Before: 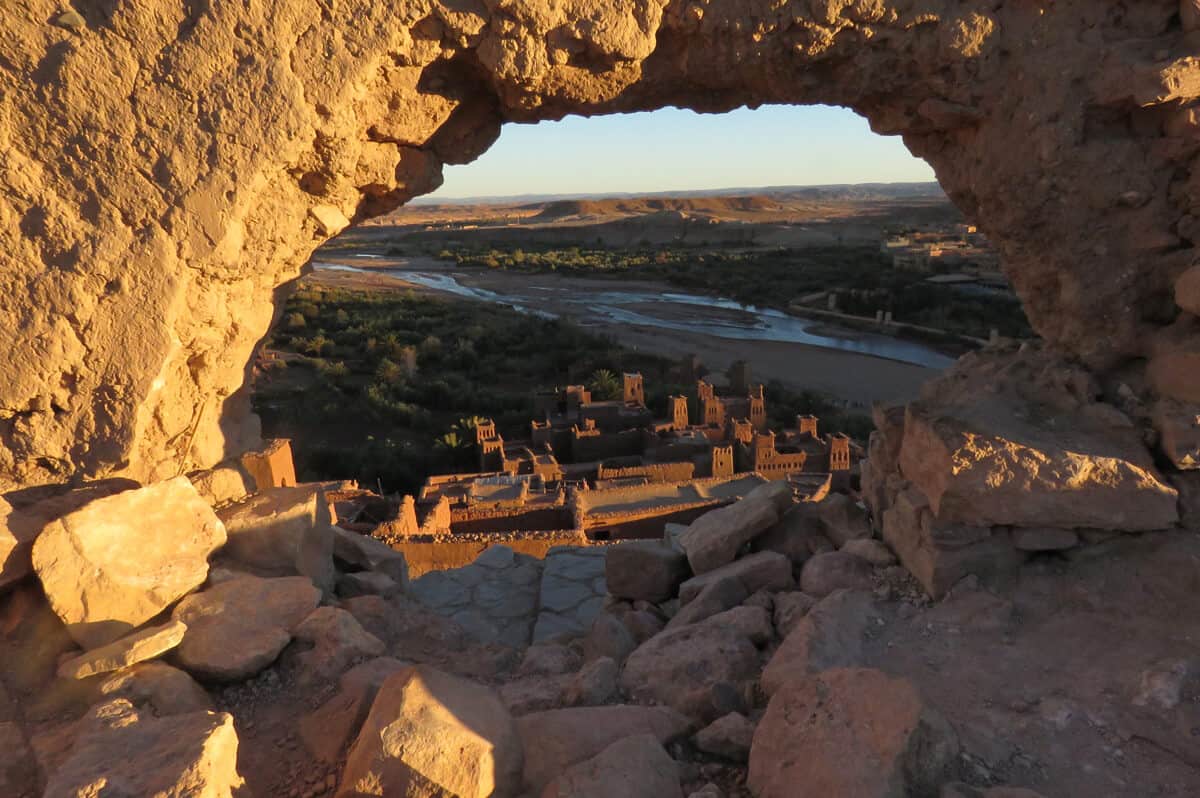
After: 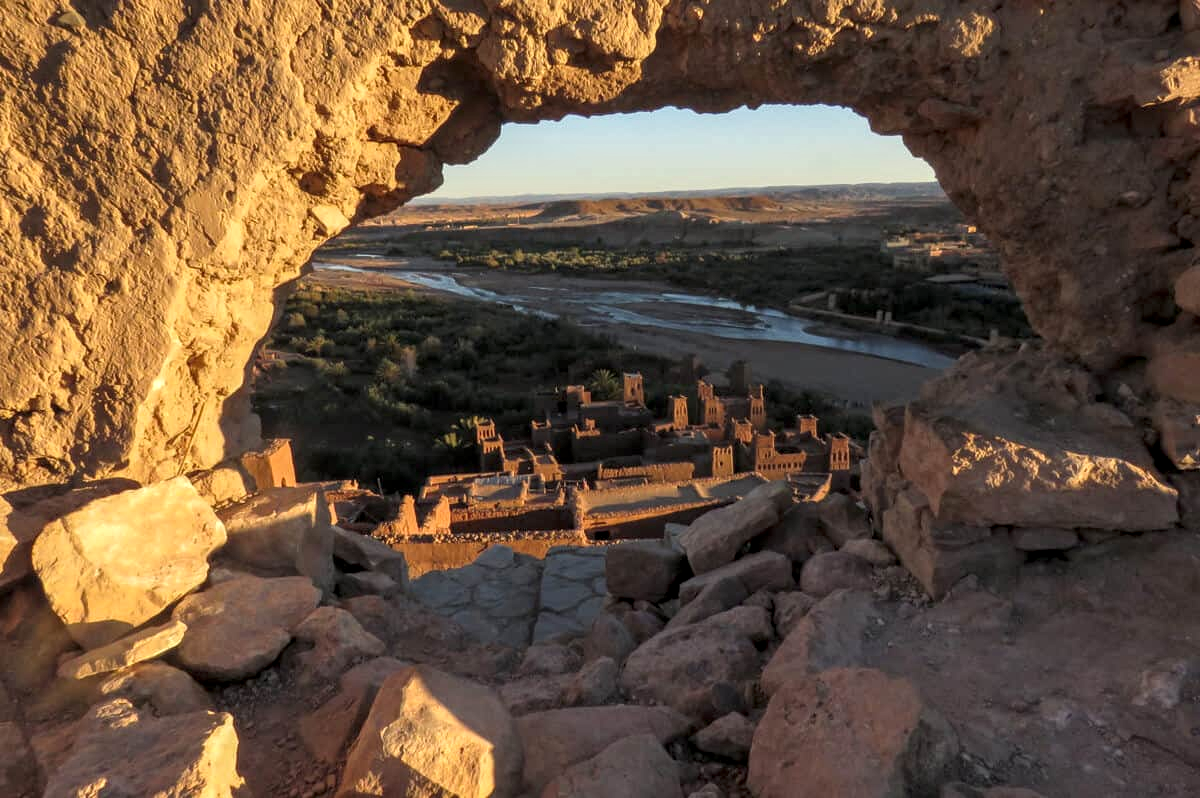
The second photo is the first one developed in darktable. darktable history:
local contrast: highlights 61%, detail 143%, midtone range 0.421
